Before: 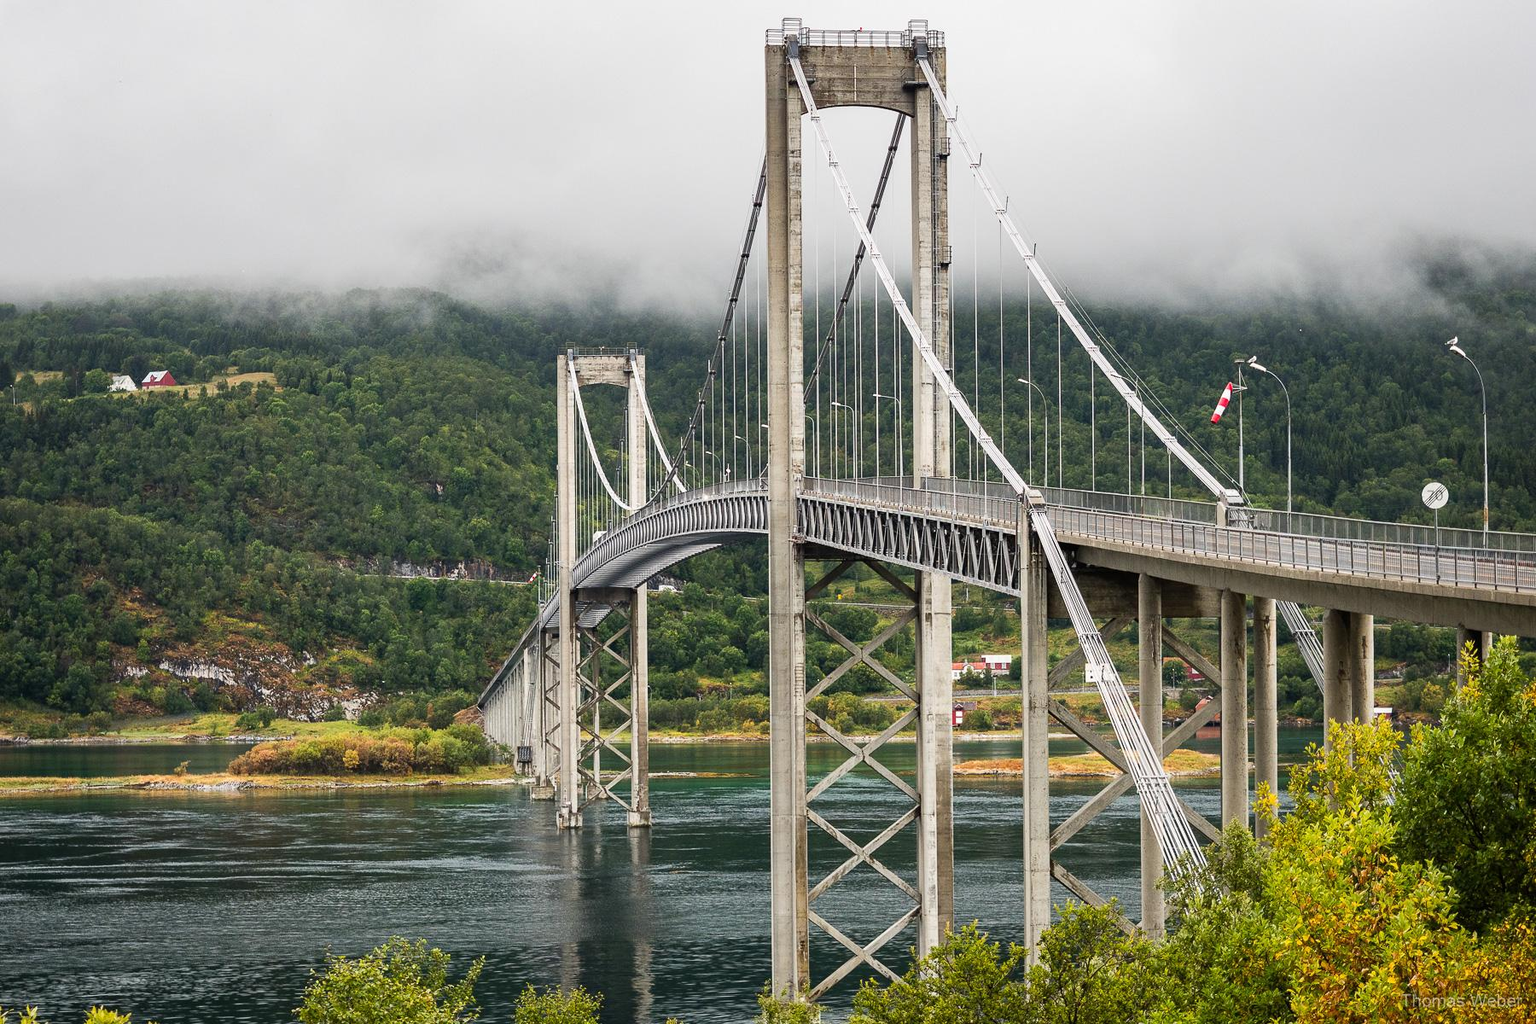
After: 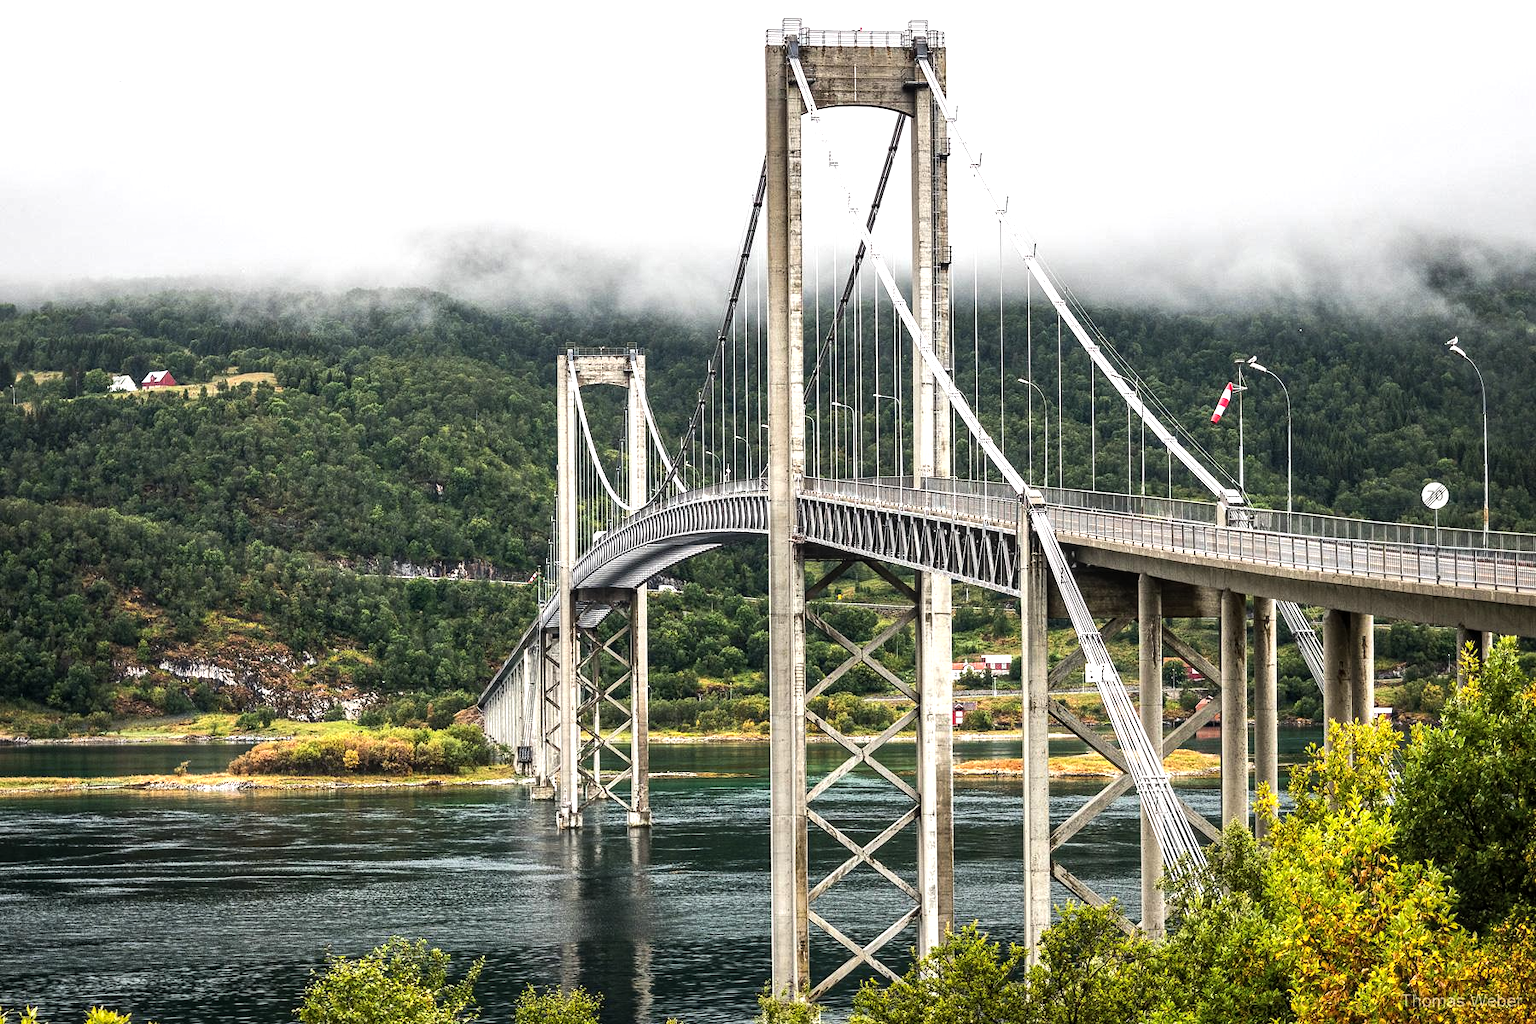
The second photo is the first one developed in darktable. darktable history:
tone equalizer: -8 EV -0.779 EV, -7 EV -0.731 EV, -6 EV -0.577 EV, -5 EV -0.38 EV, -3 EV 0.395 EV, -2 EV 0.6 EV, -1 EV 0.697 EV, +0 EV 0.755 EV, edges refinement/feathering 500, mask exposure compensation -1.57 EV, preserve details no
shadows and highlights: shadows 24.9, highlights -25.81
local contrast: on, module defaults
